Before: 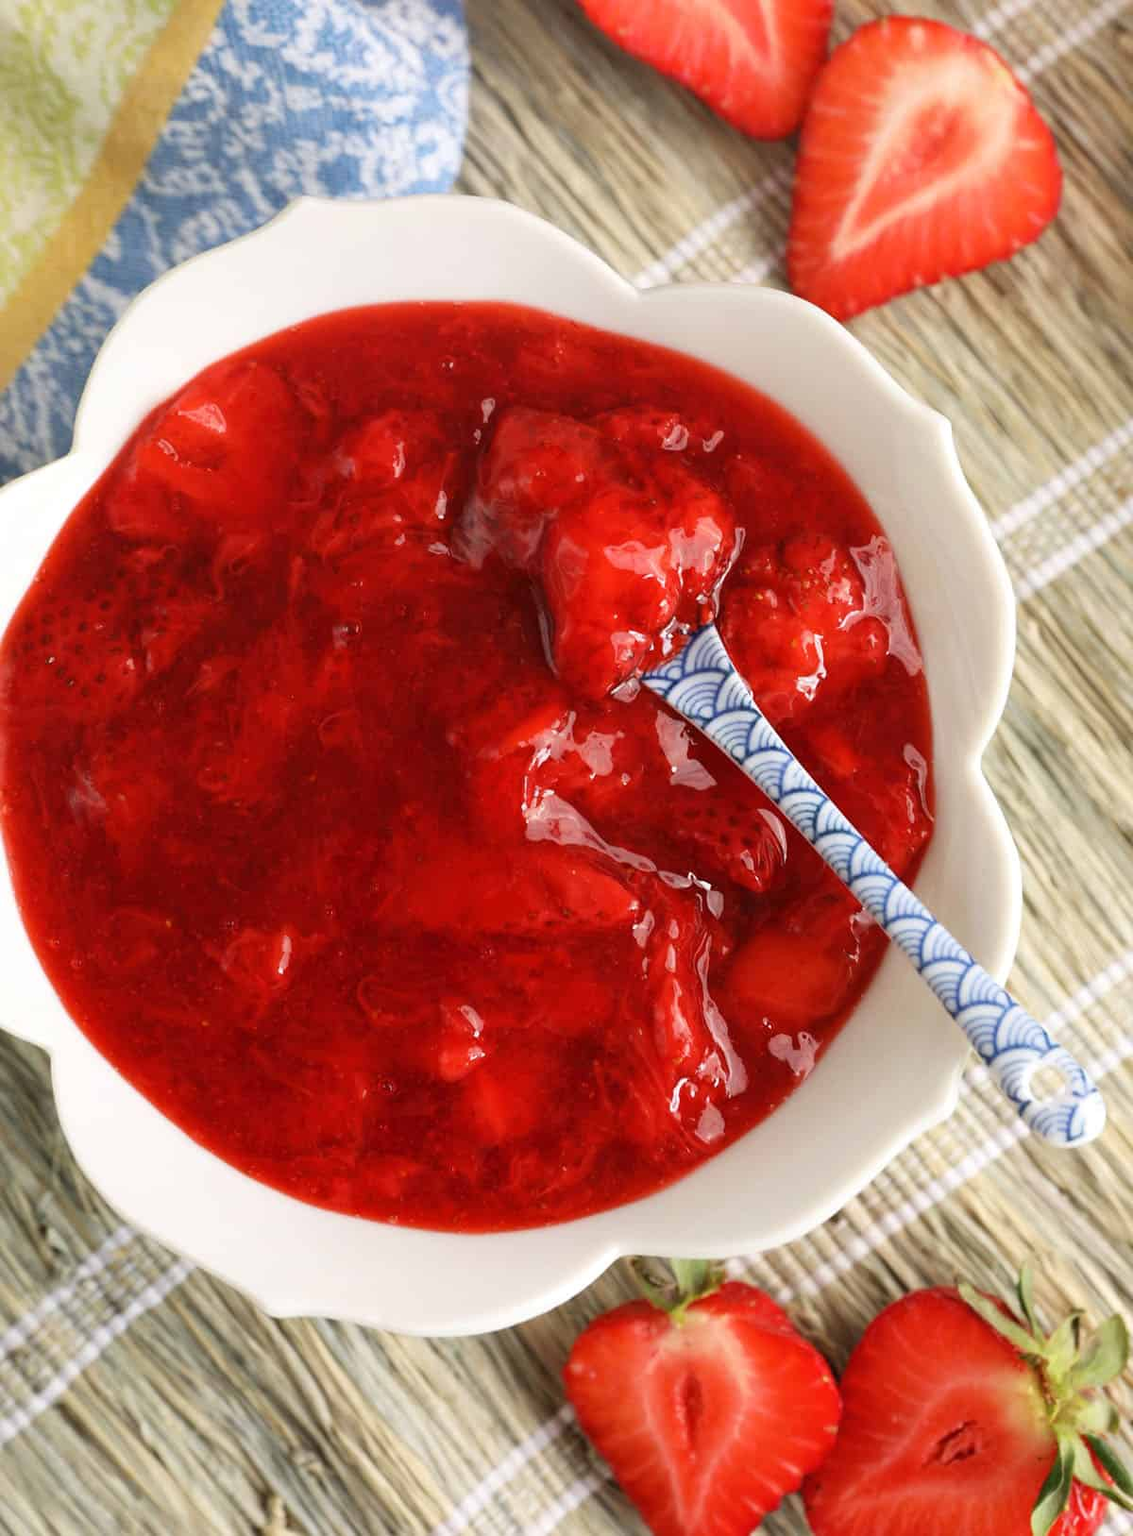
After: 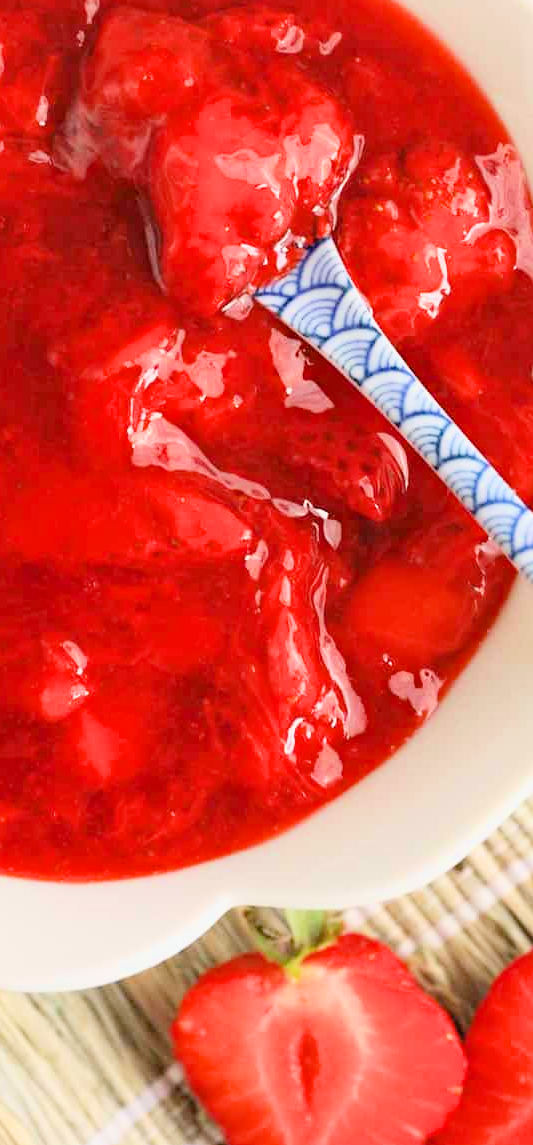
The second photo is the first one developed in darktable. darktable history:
filmic rgb: black relative exposure -7.65 EV, white relative exposure 4.56 EV, hardness 3.61, color science v6 (2022)
exposure: exposure 1.243 EV, compensate highlight preservation false
haze removal: compatibility mode true, adaptive false
crop: left 35.485%, top 26.12%, right 20.037%, bottom 3.452%
